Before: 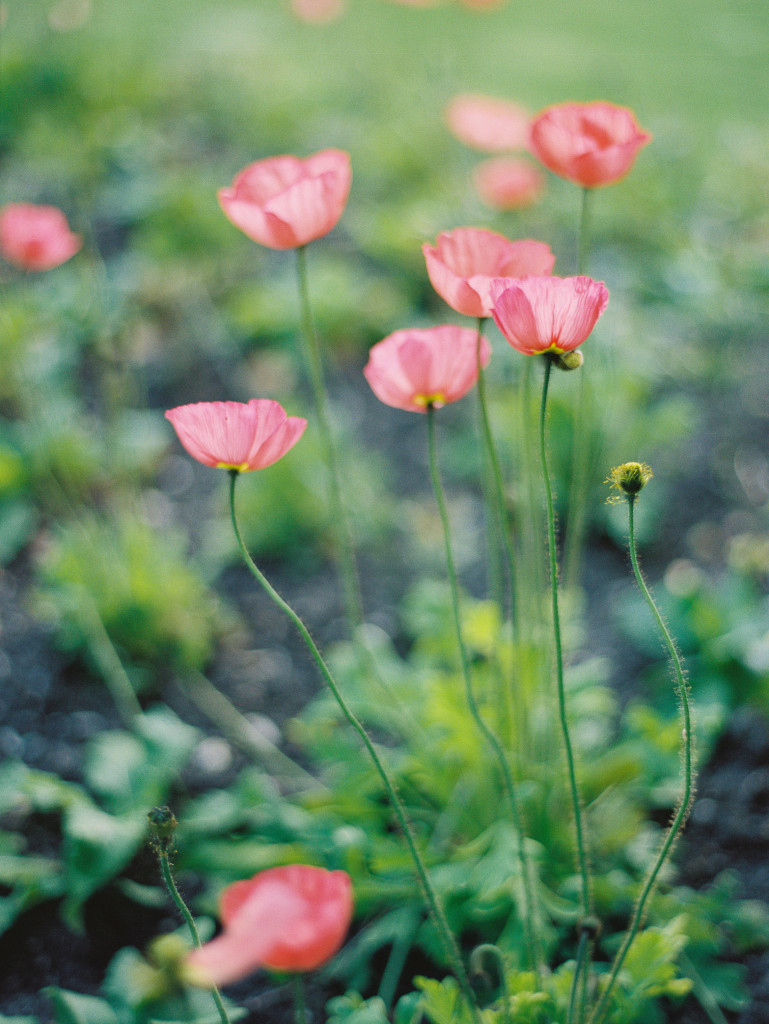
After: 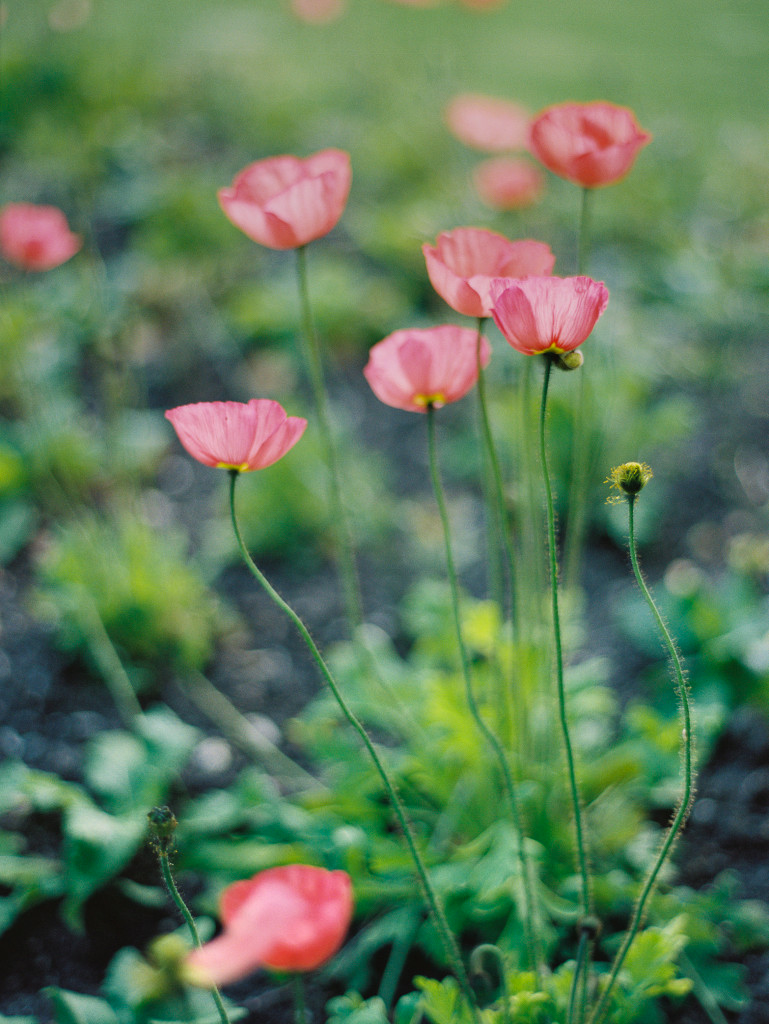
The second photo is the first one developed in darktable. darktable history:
color balance: contrast 10%
graduated density: on, module defaults
